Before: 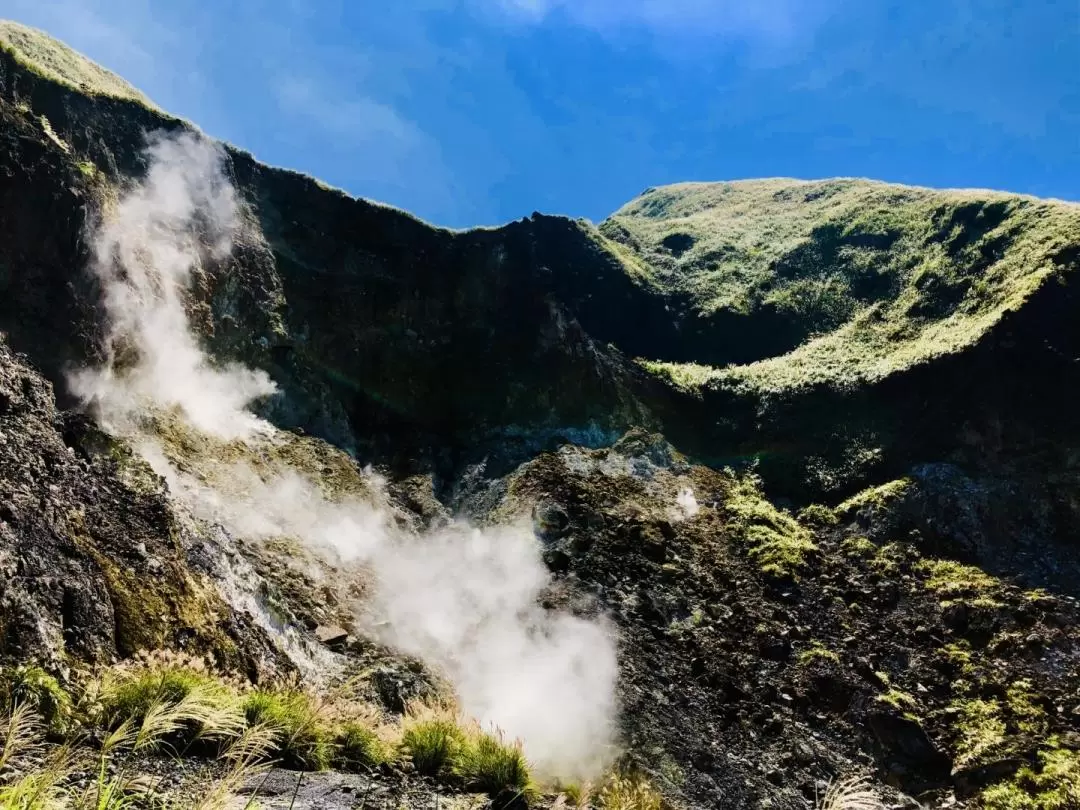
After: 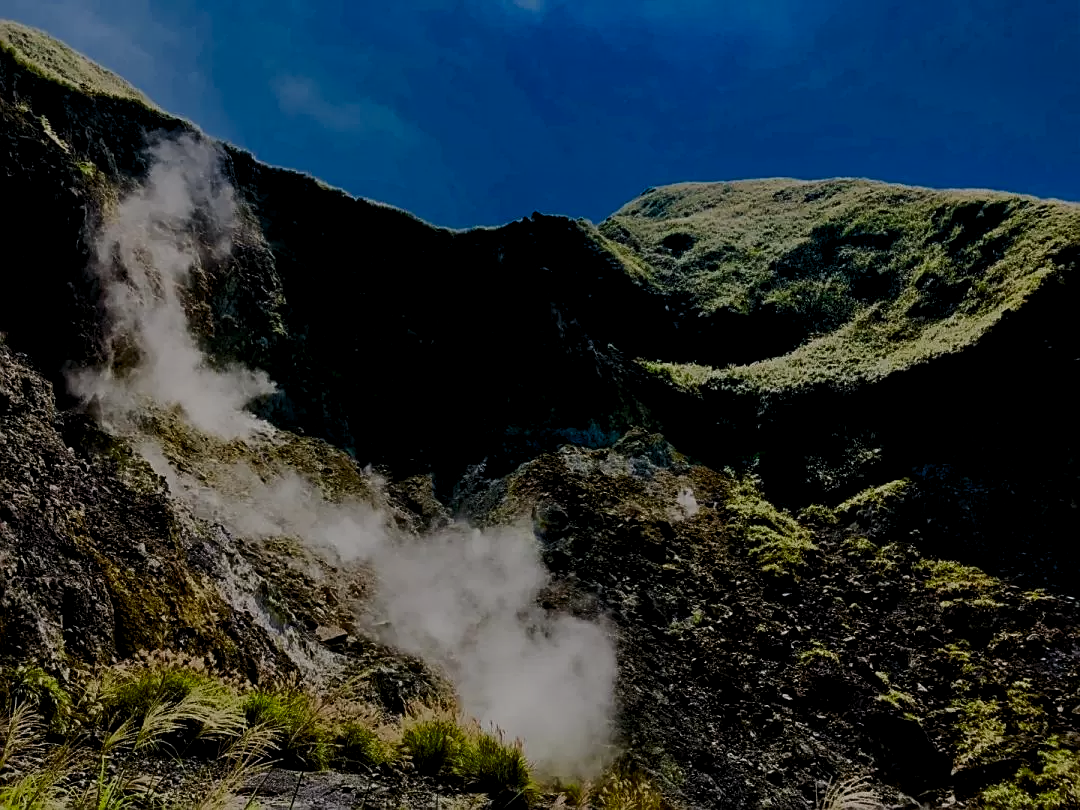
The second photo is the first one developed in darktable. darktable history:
sharpen: on, module defaults
contrast brightness saturation: contrast 0.221, brightness -0.188, saturation 0.244
tone equalizer: -8 EV -0.028 EV, -7 EV 0.012 EV, -6 EV -0.008 EV, -5 EV 0.008 EV, -4 EV -0.036 EV, -3 EV -0.237 EV, -2 EV -0.649 EV, -1 EV -0.979 EV, +0 EV -0.998 EV
filmic rgb: black relative exposure -13.06 EV, white relative exposure 4 EV, target white luminance 85.14%, hardness 6.31, latitude 41.73%, contrast 0.854, shadows ↔ highlights balance 8.13%, color science v4 (2020)
levels: white 99.91%, levels [0.026, 0.507, 0.987]
